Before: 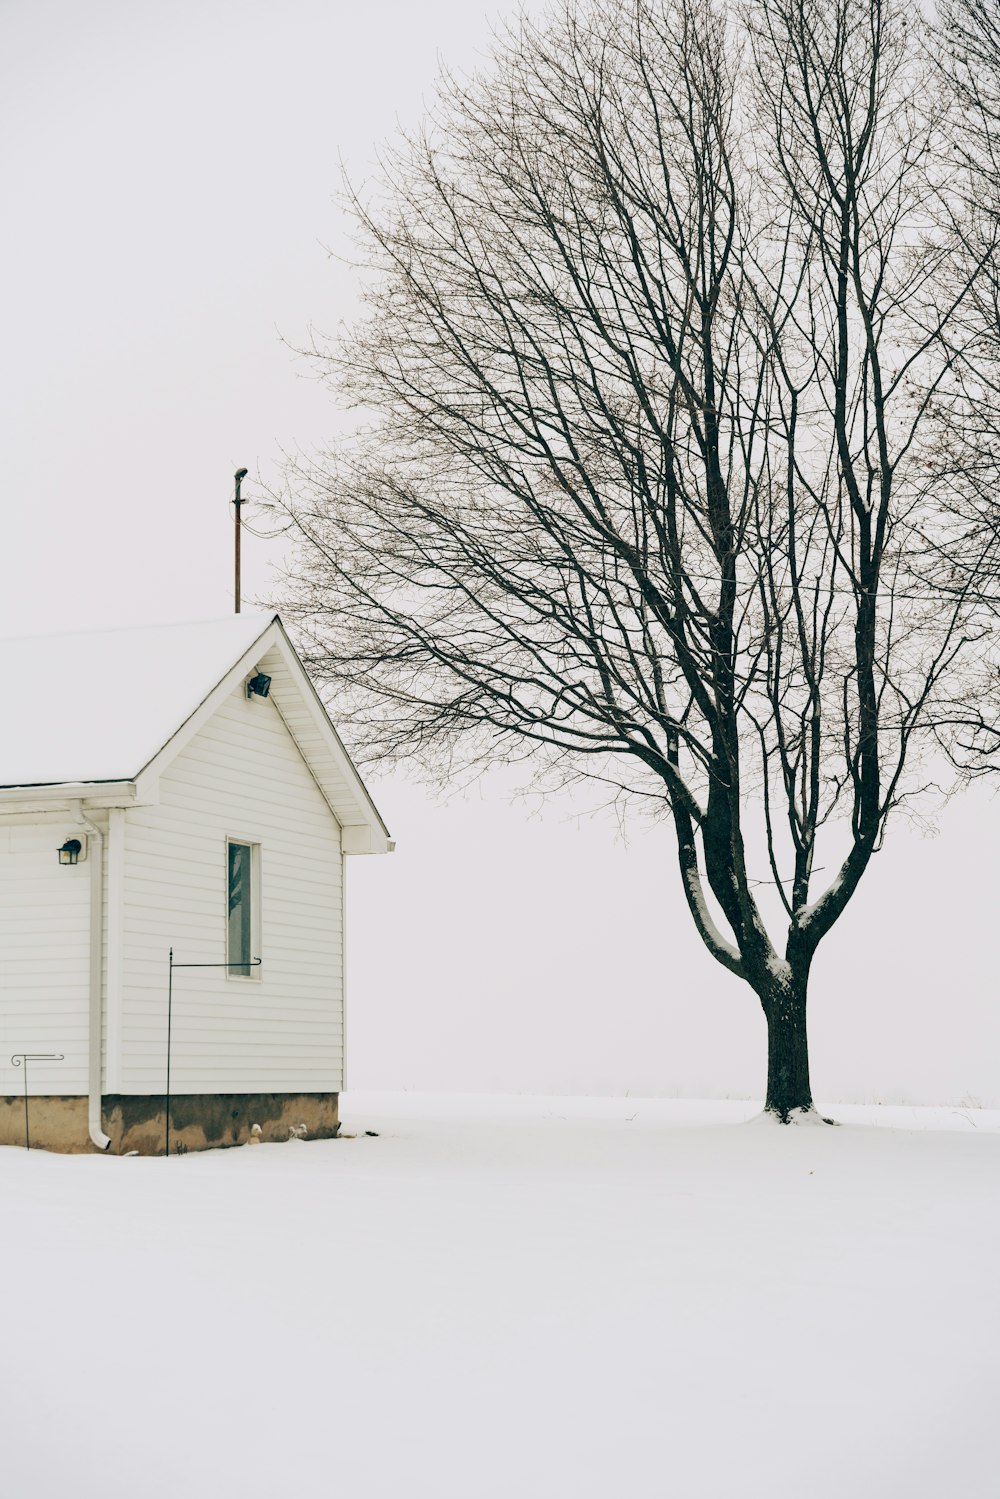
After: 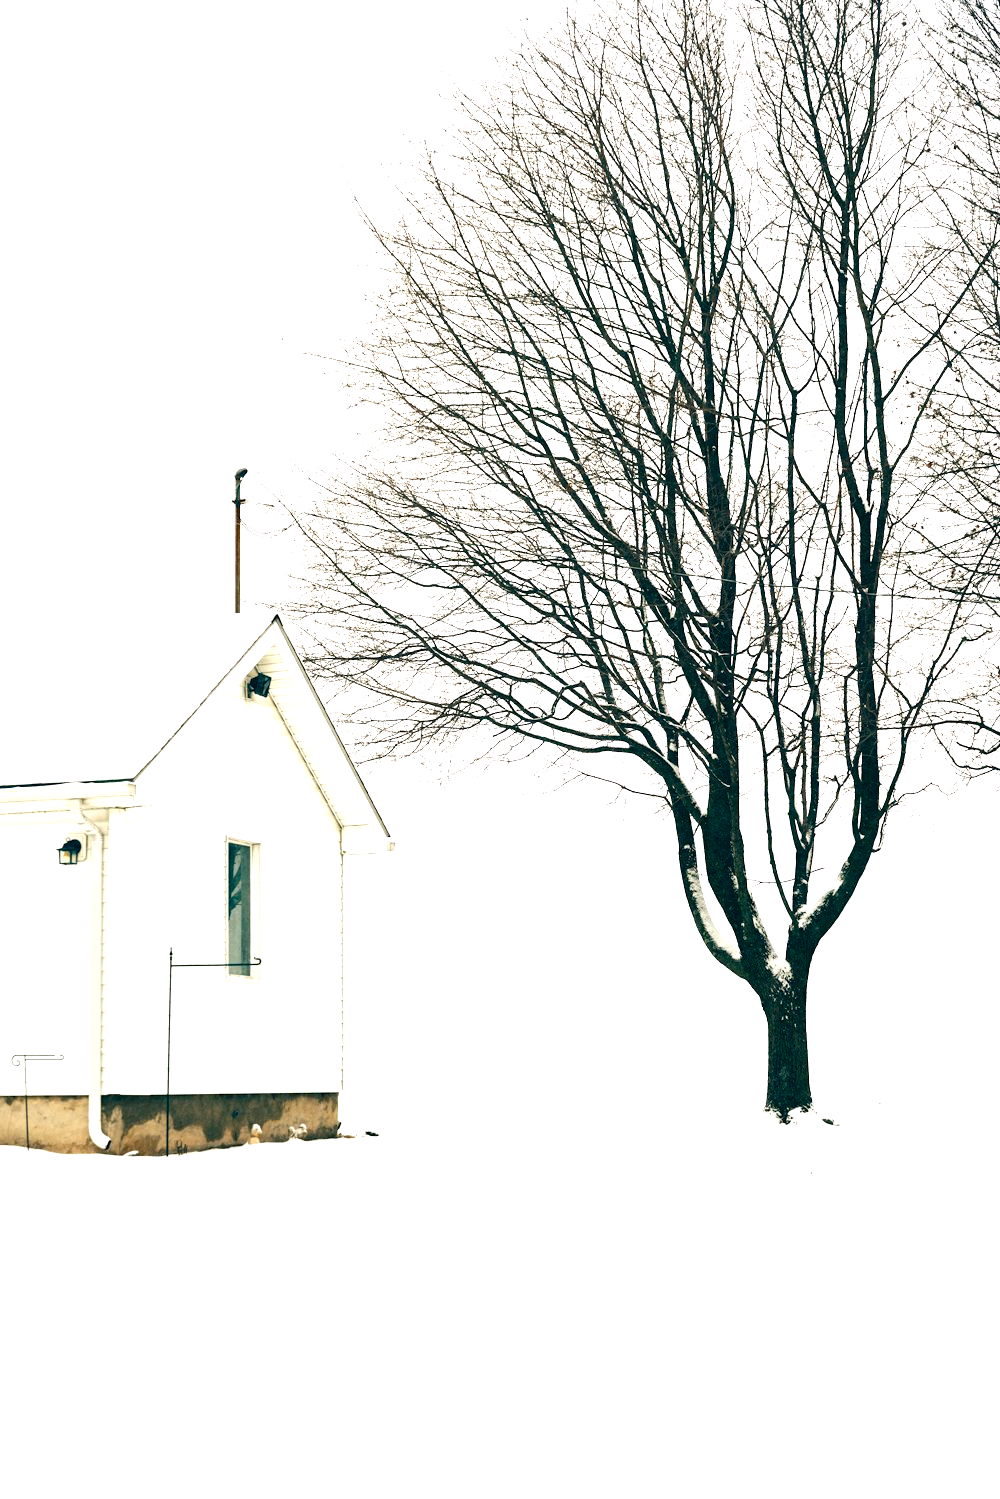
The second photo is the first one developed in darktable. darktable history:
color balance rgb: shadows lift › luminance -10.079%, highlights gain › chroma 0.232%, highlights gain › hue 330.8°, perceptual saturation grading › global saturation 20%, perceptual saturation grading › highlights -24.755%, perceptual saturation grading › shadows 49.899%, perceptual brilliance grading › global brilliance 15.361%, perceptual brilliance grading › shadows -34.573%, global vibrance 14.601%
exposure: black level correction 0, exposure 0.702 EV, compensate exposure bias true, compensate highlight preservation false
